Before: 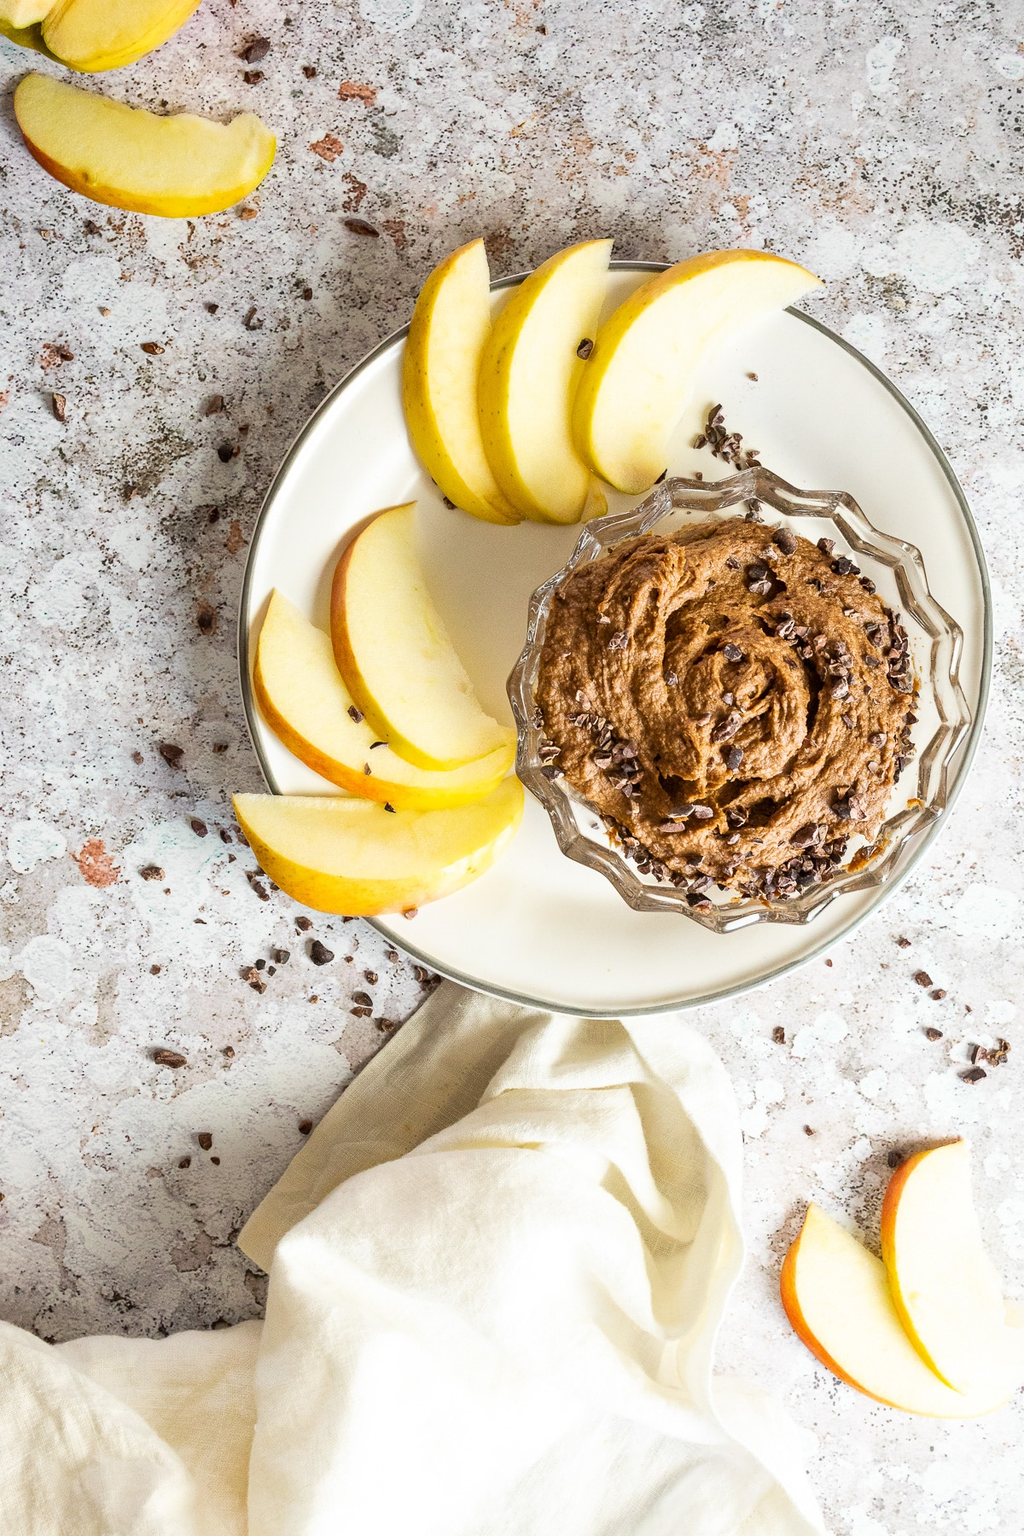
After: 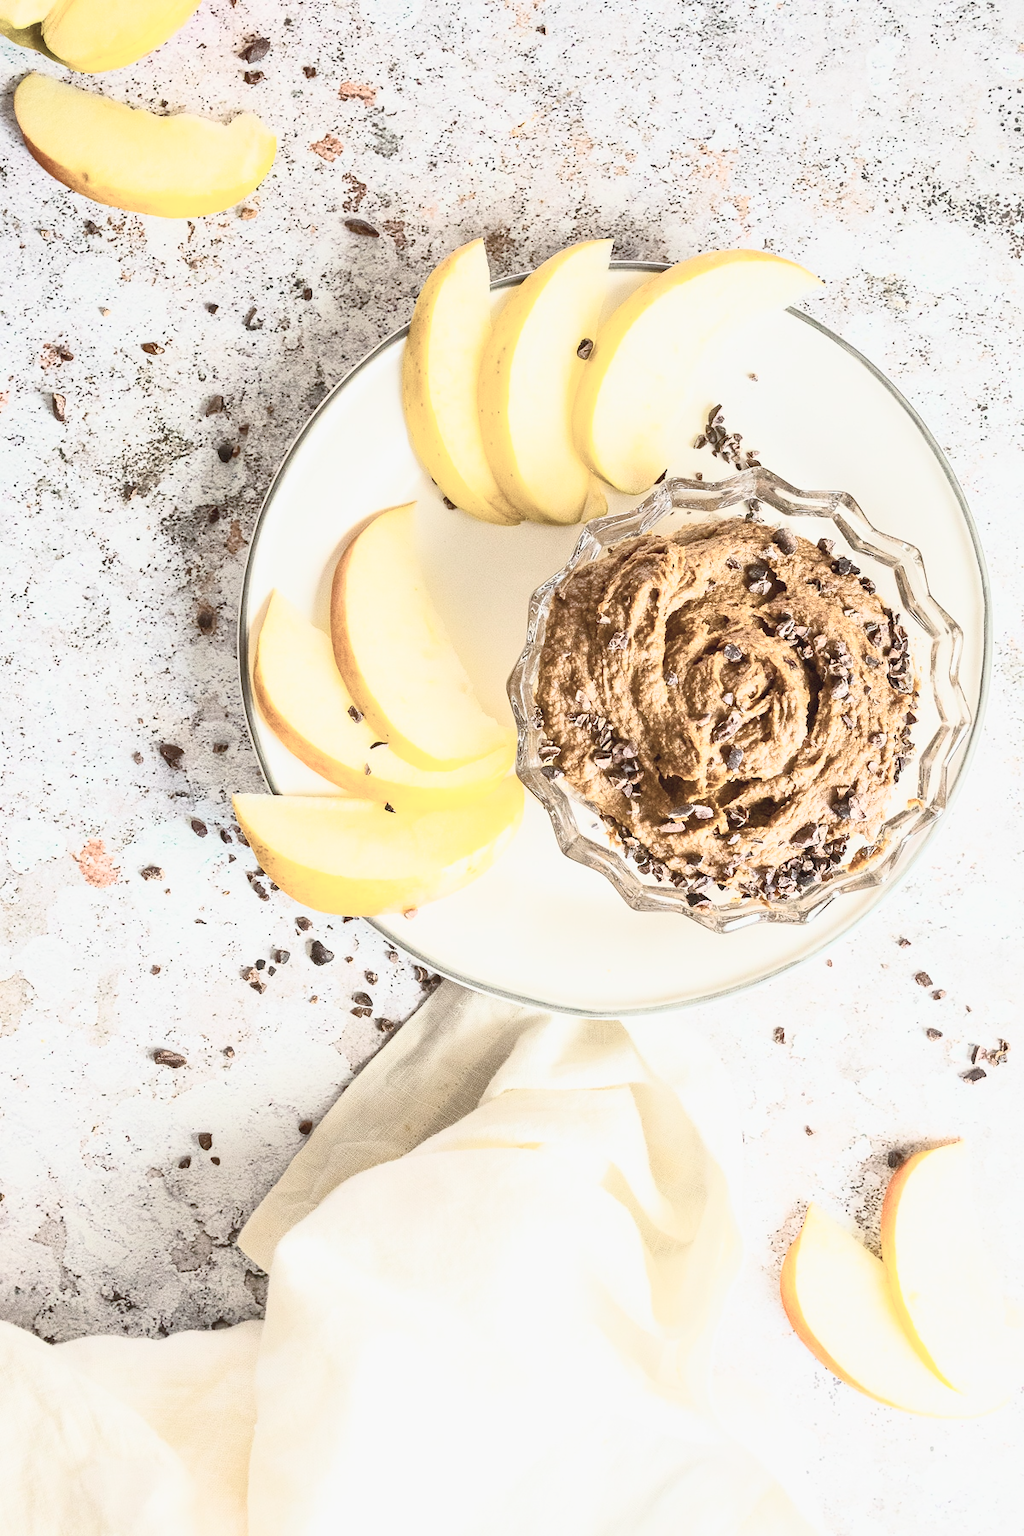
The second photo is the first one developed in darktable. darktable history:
contrast brightness saturation: contrast 0.575, brightness 0.571, saturation -0.326
color balance rgb: perceptual saturation grading › global saturation 9.556%, contrast -29.651%
